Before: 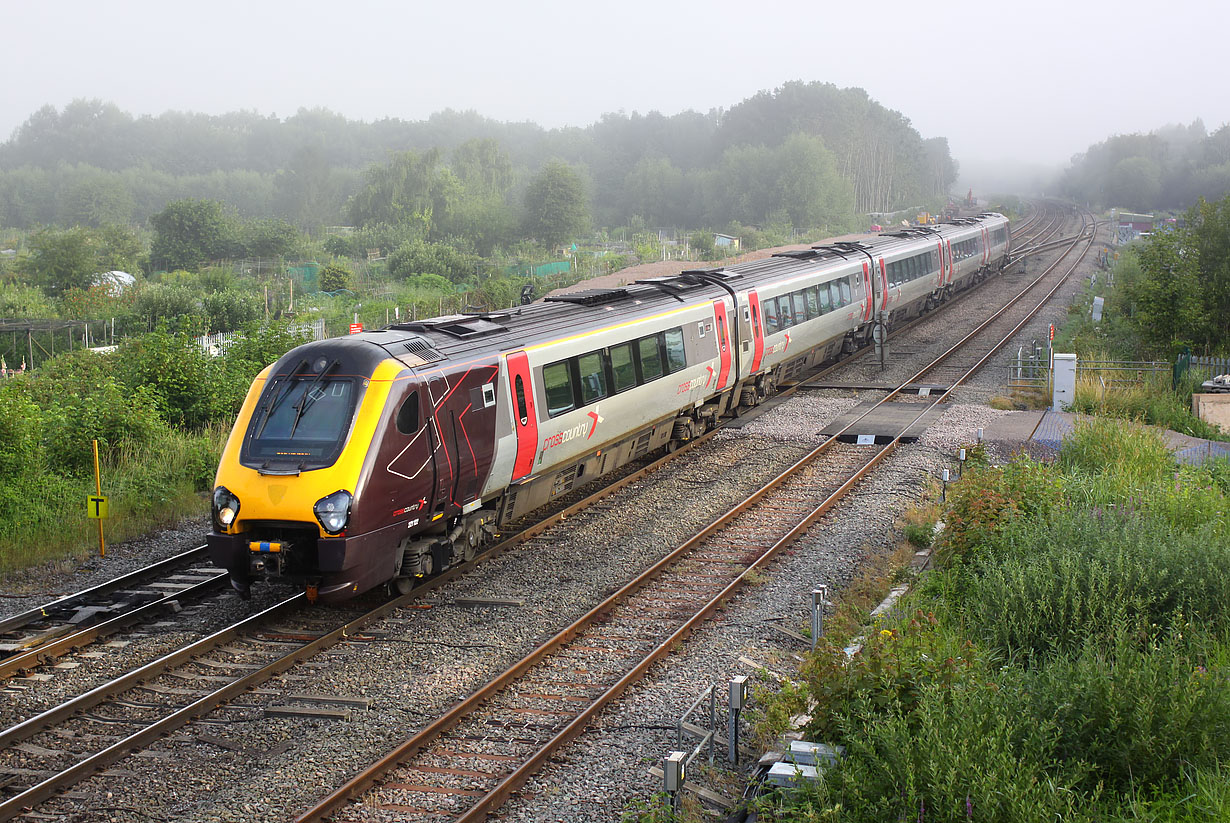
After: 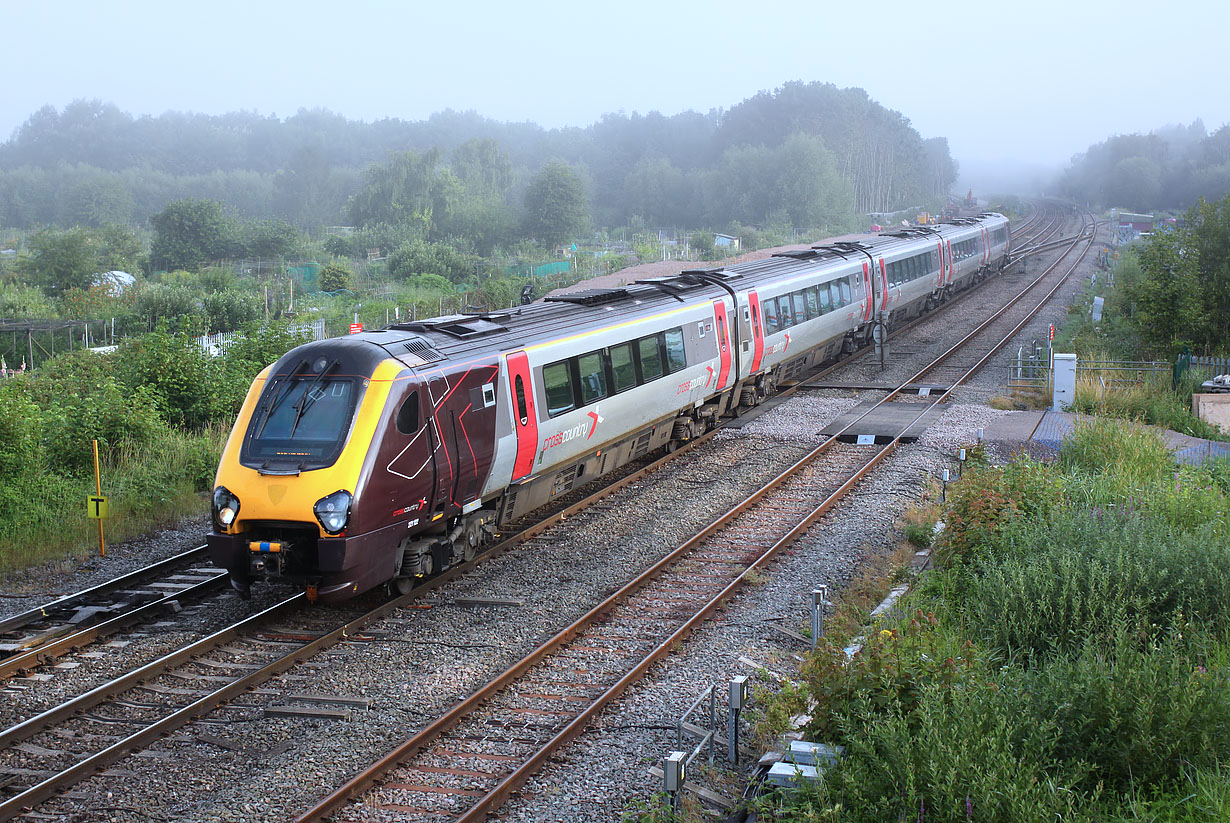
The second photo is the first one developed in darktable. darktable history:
color correction: highlights a* -2.1, highlights b* -18.44
